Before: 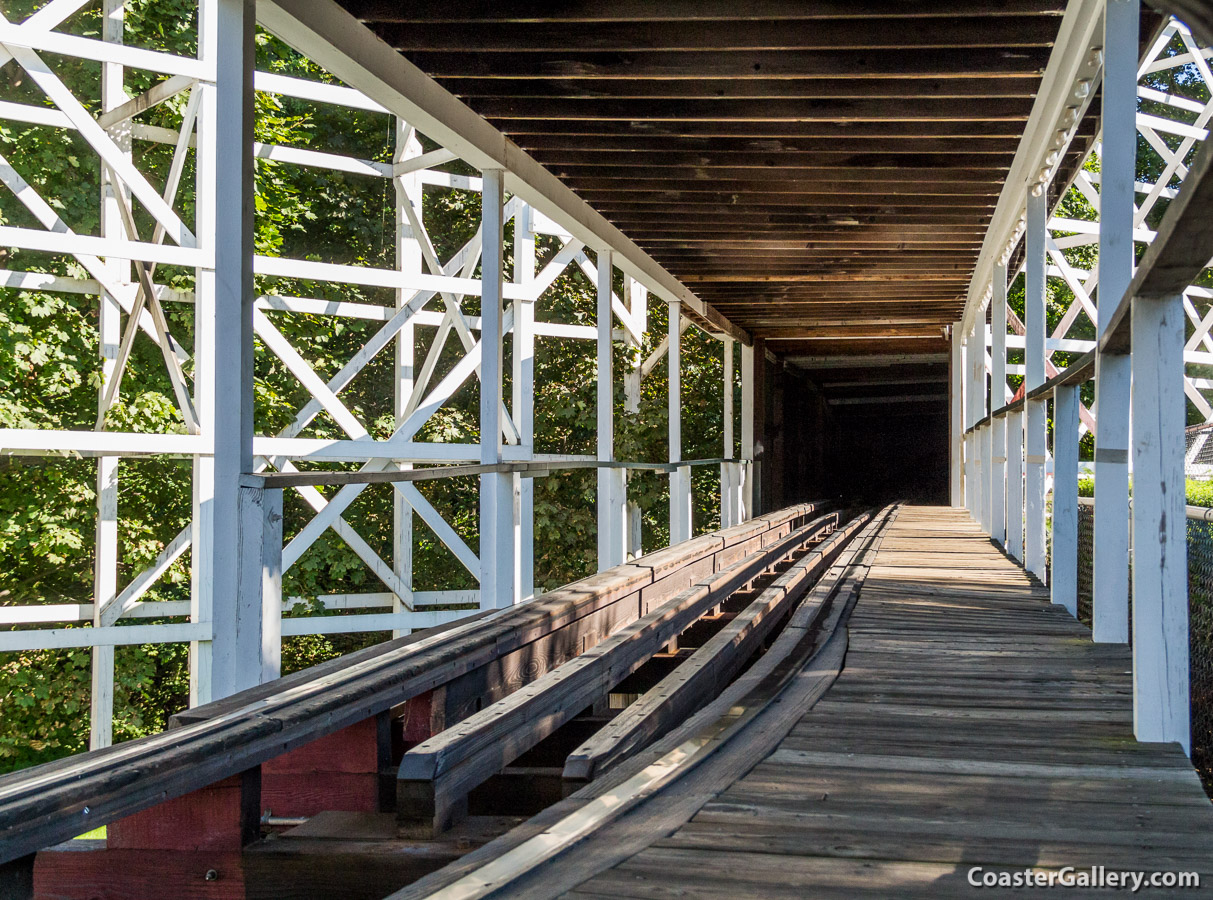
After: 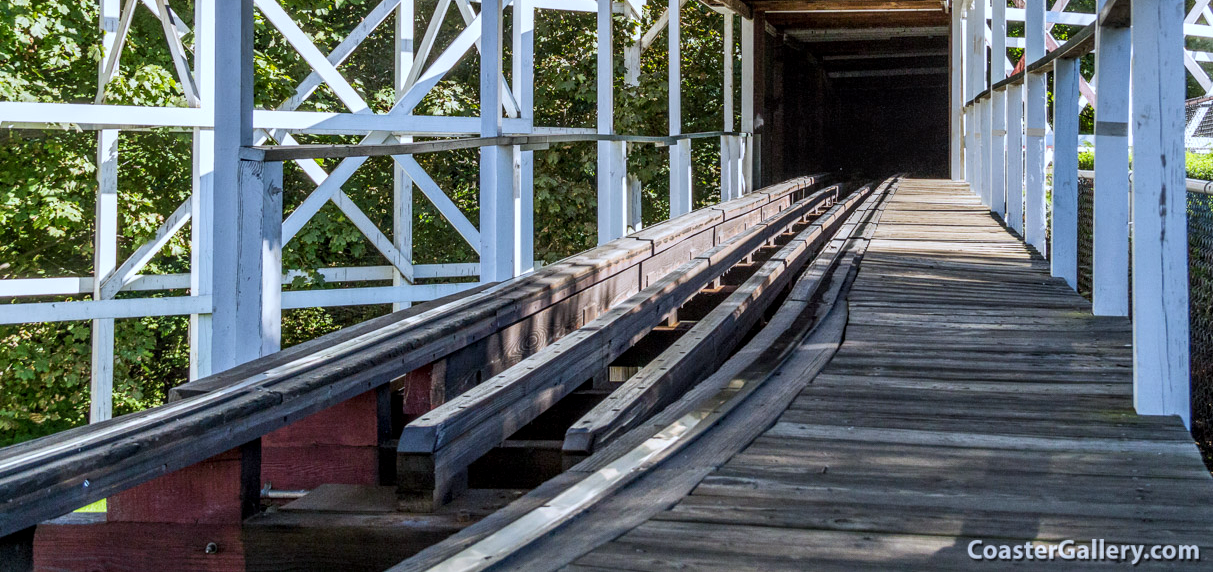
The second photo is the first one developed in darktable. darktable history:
local contrast: on, module defaults
white balance: red 0.931, blue 1.11
crop and rotate: top 36.435%
